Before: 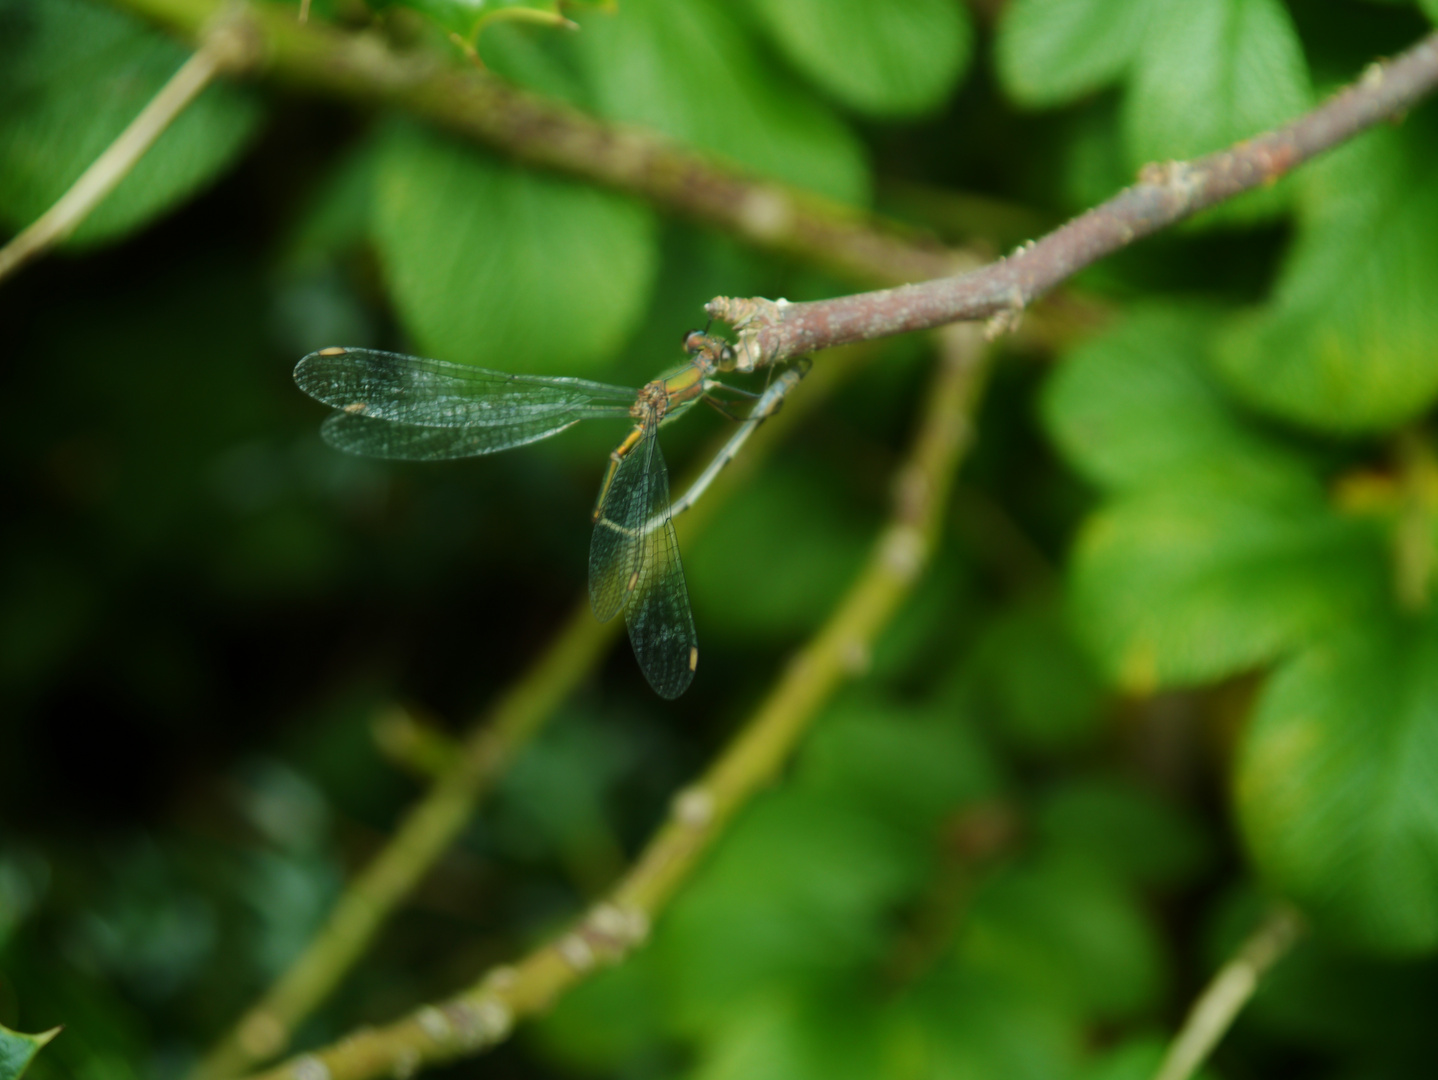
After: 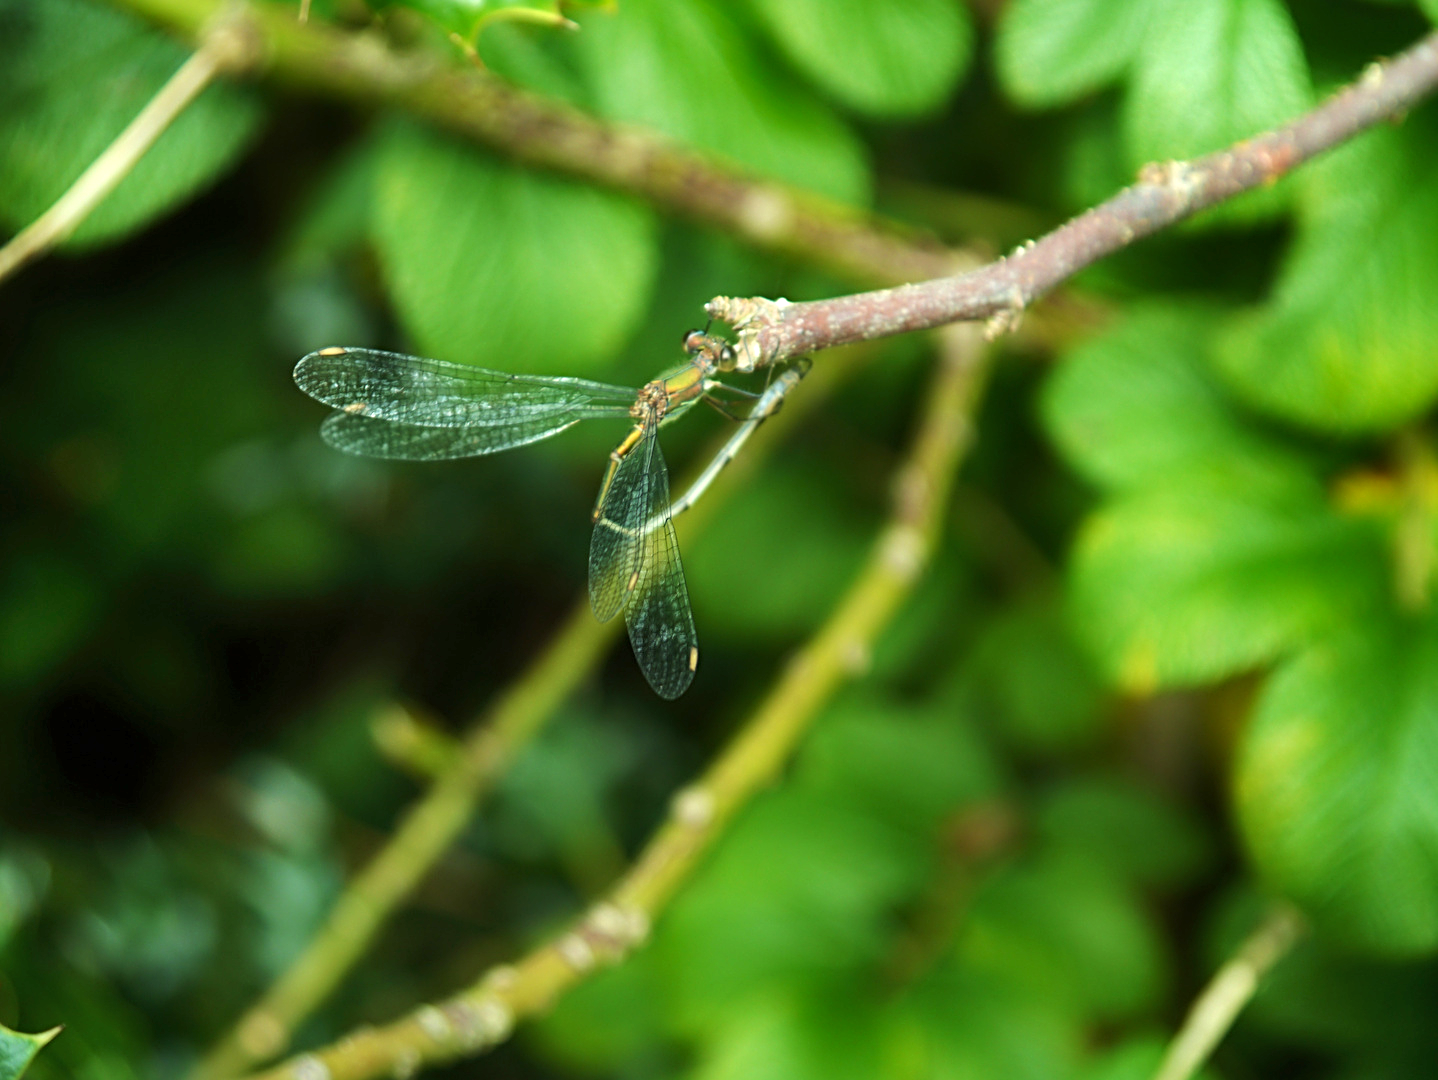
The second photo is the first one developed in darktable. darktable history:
sharpen: radius 3.123
shadows and highlights: soften with gaussian
exposure: exposure 0.765 EV, compensate exposure bias true, compensate highlight preservation false
